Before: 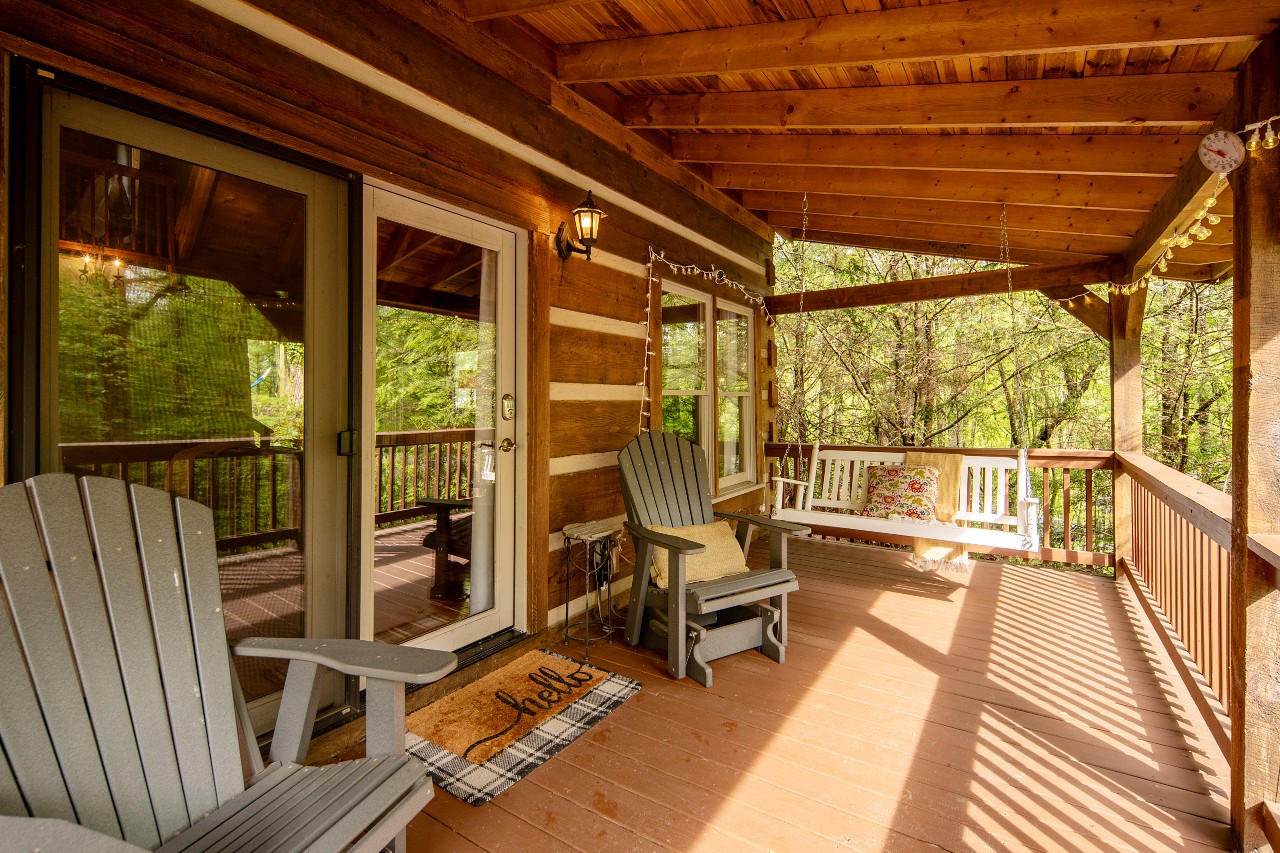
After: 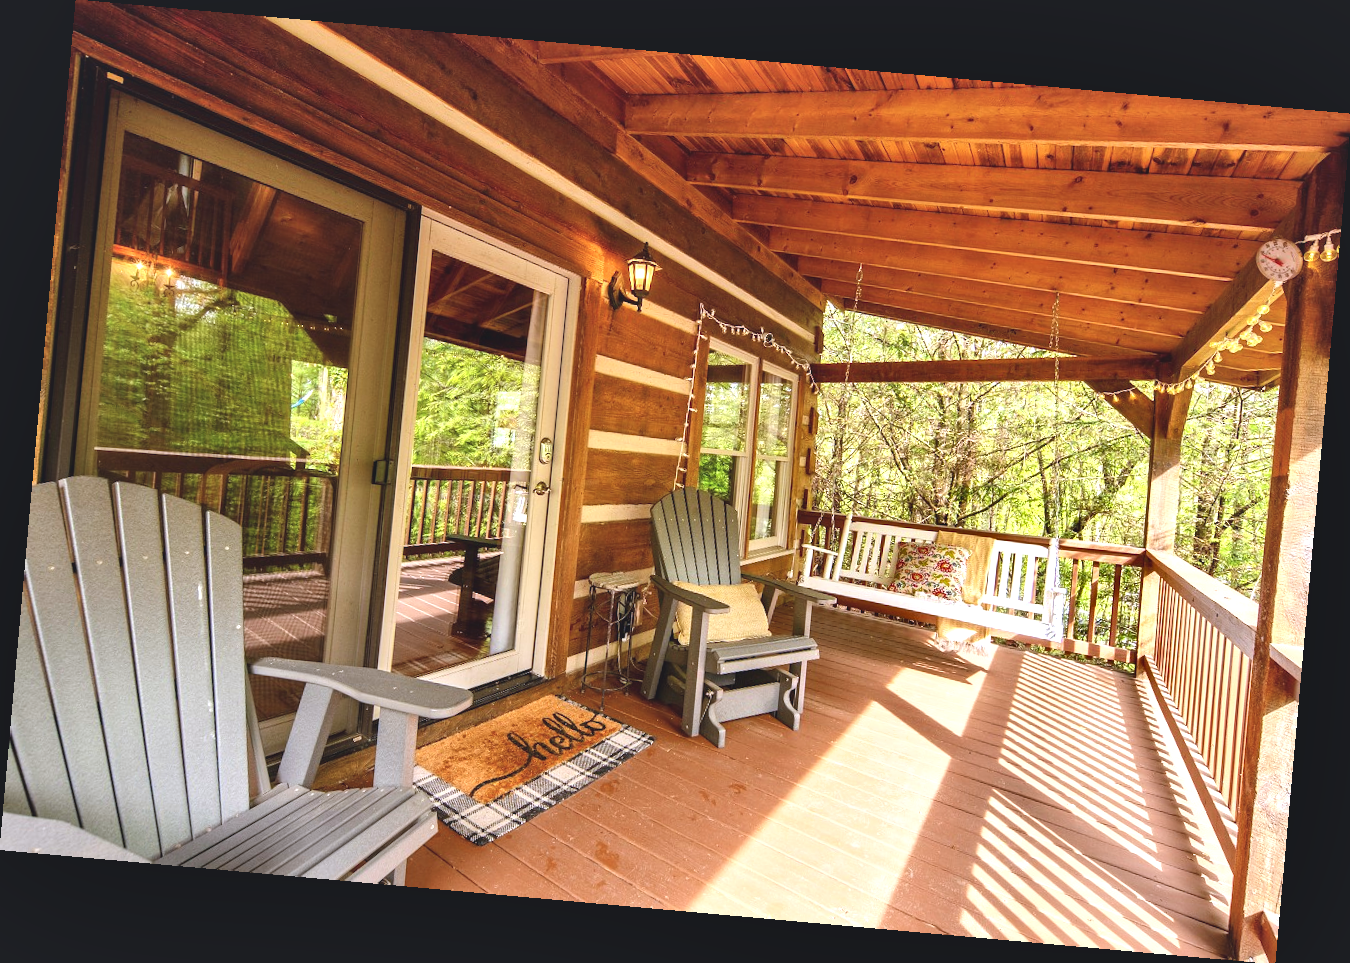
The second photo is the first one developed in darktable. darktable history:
exposure: black level correction -0.005, exposure 1 EV, compensate highlight preservation false
shadows and highlights: shadows 43.71, white point adjustment -1.46, soften with gaussian
rotate and perspective: rotation 5.12°, automatic cropping off
color calibration: illuminant as shot in camera, x 0.366, y 0.378, temperature 4425.7 K, saturation algorithm version 1 (2020)
tone equalizer: -8 EV -0.002 EV, -7 EV 0.005 EV, -6 EV -0.009 EV, -5 EV 0.011 EV, -4 EV -0.012 EV, -3 EV 0.007 EV, -2 EV -0.062 EV, -1 EV -0.293 EV, +0 EV -0.582 EV, smoothing diameter 2%, edges refinement/feathering 20, mask exposure compensation -1.57 EV, filter diffusion 5
